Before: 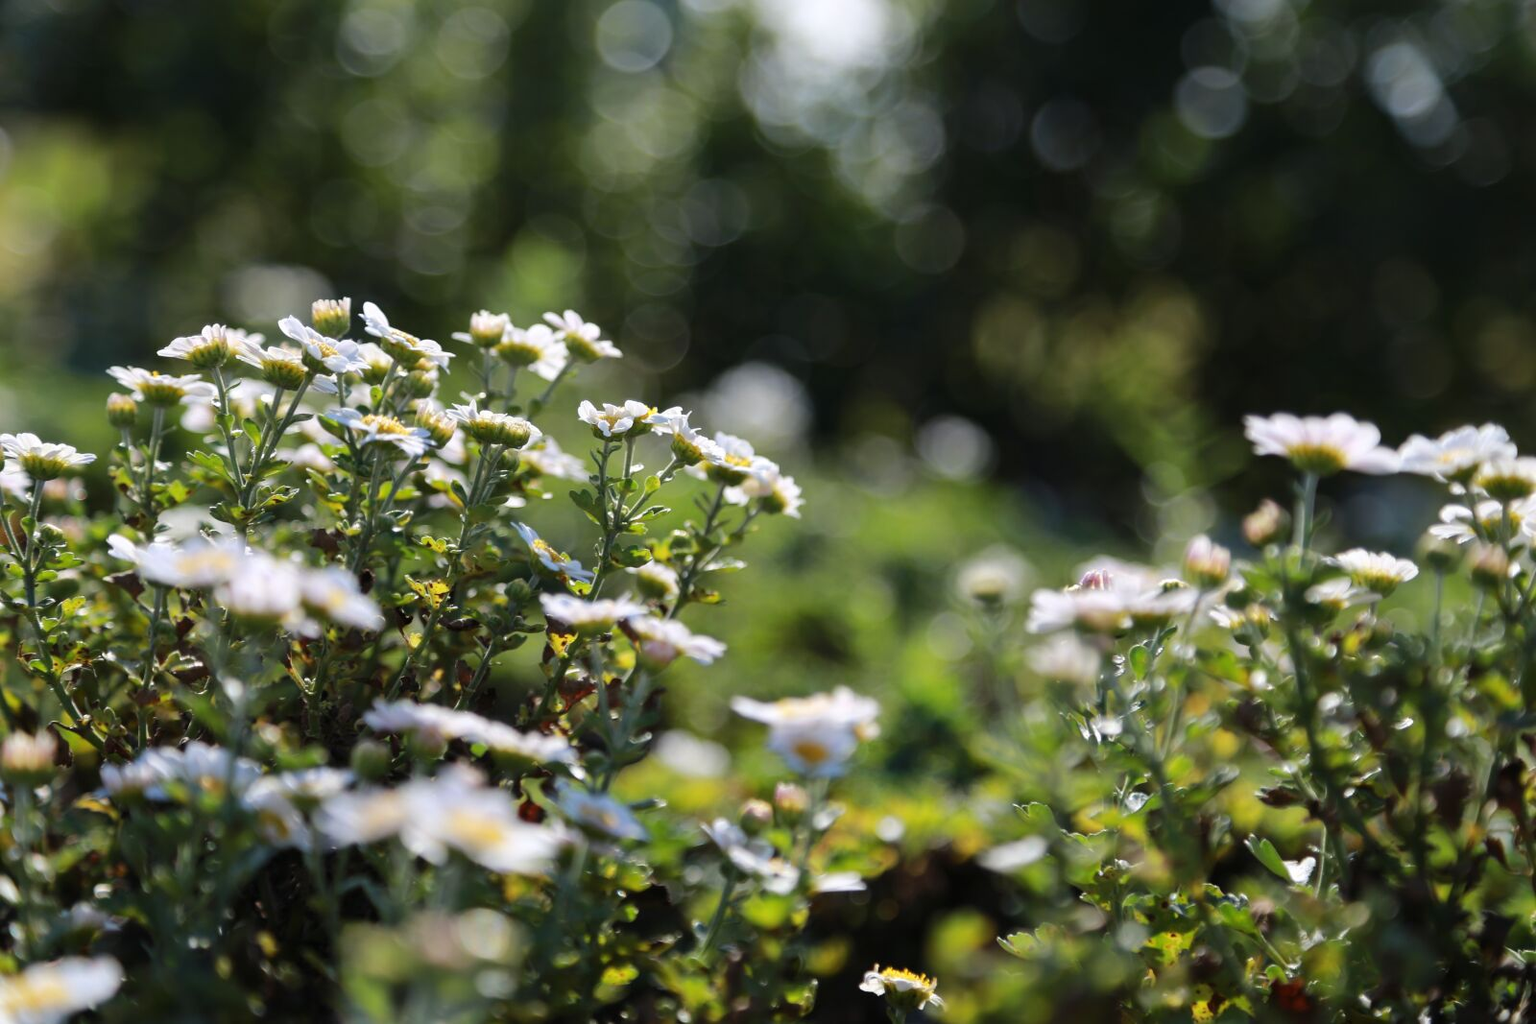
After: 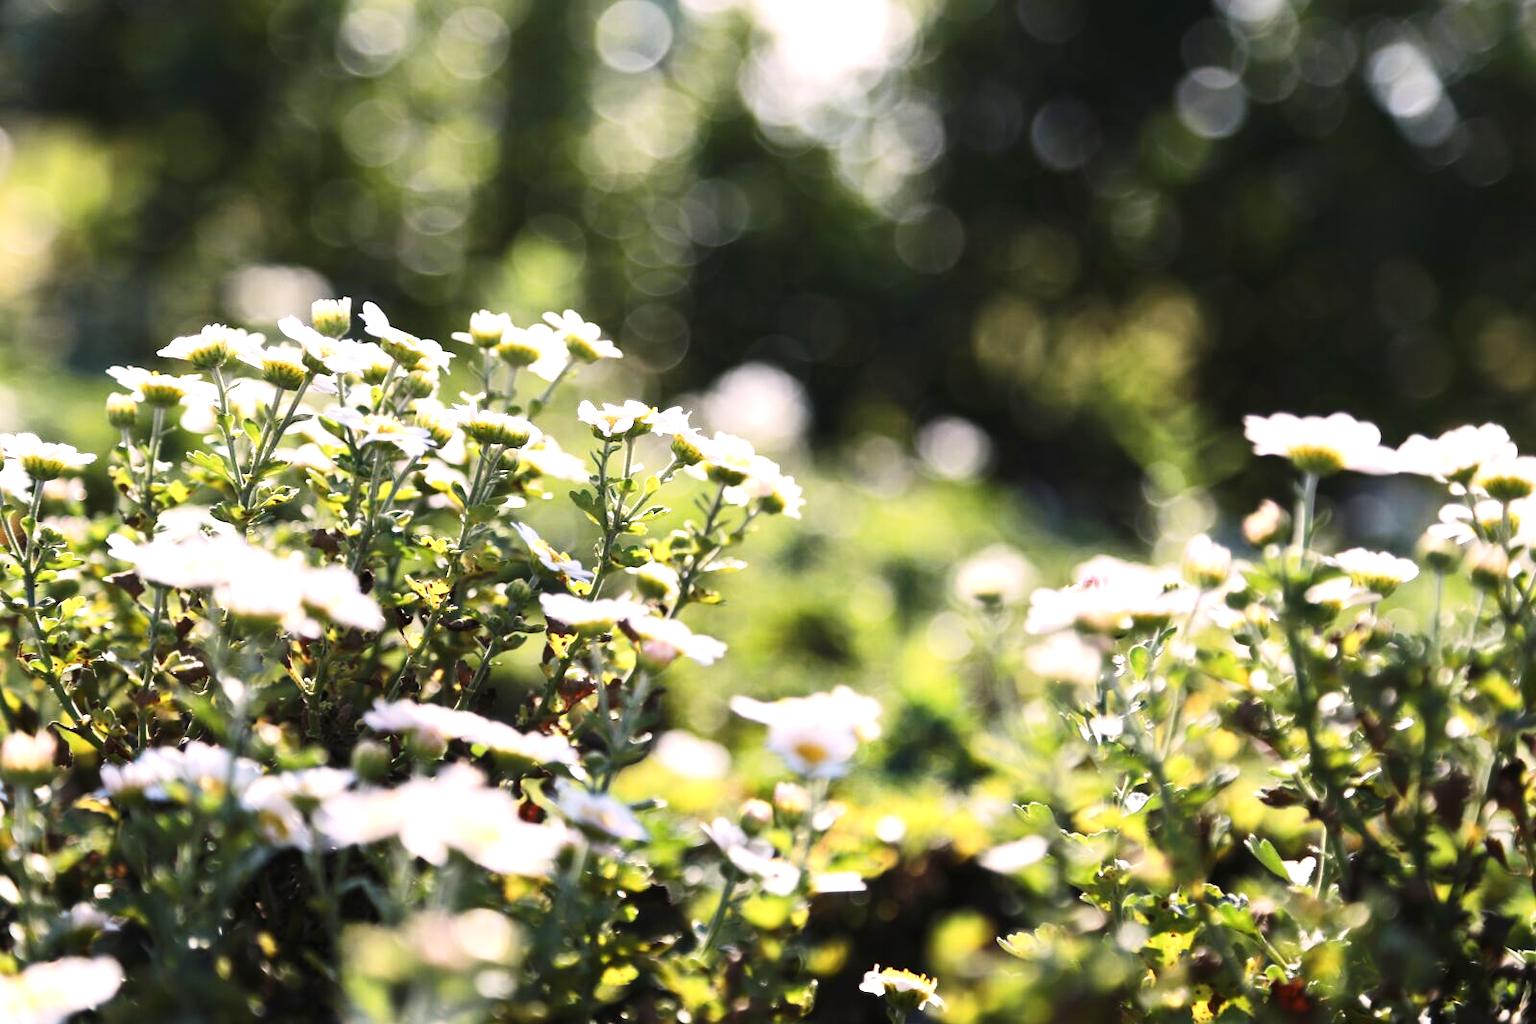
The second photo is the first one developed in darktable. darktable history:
tone equalizer: -8 EV -0.764 EV, -7 EV -0.722 EV, -6 EV -0.606 EV, -5 EV -0.363 EV, -3 EV 0.395 EV, -2 EV 0.6 EV, -1 EV 0.685 EV, +0 EV 0.729 EV, edges refinement/feathering 500, mask exposure compensation -1.57 EV, preserve details no
exposure: black level correction 0, exposure 0.499 EV, compensate highlight preservation false
color correction: highlights a* 7.15, highlights b* 3.8
base curve: curves: ch0 [(0, 0) (0.204, 0.334) (0.55, 0.733) (1, 1)], preserve colors none
